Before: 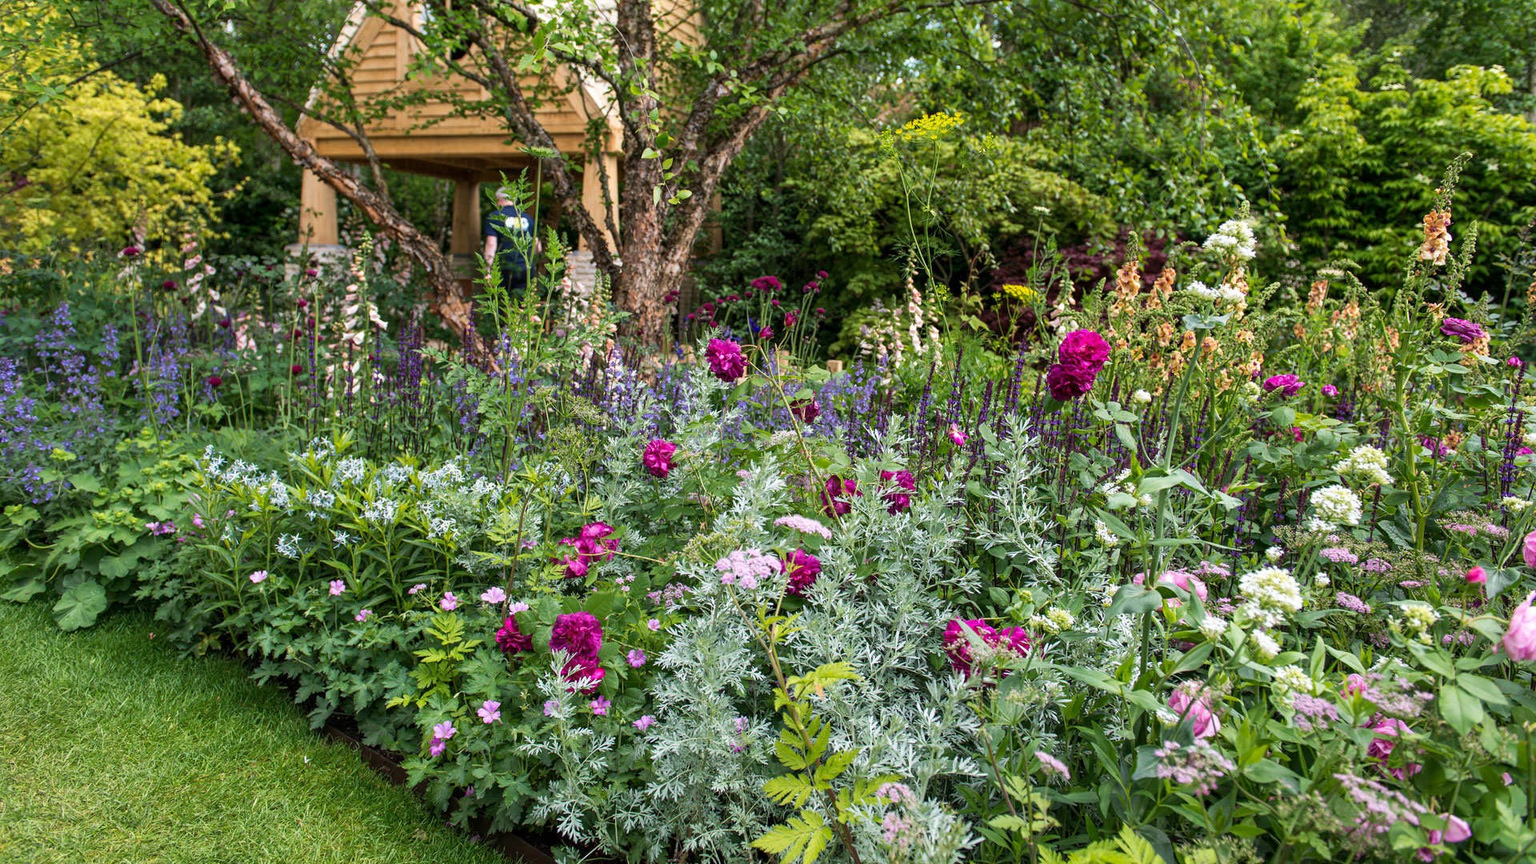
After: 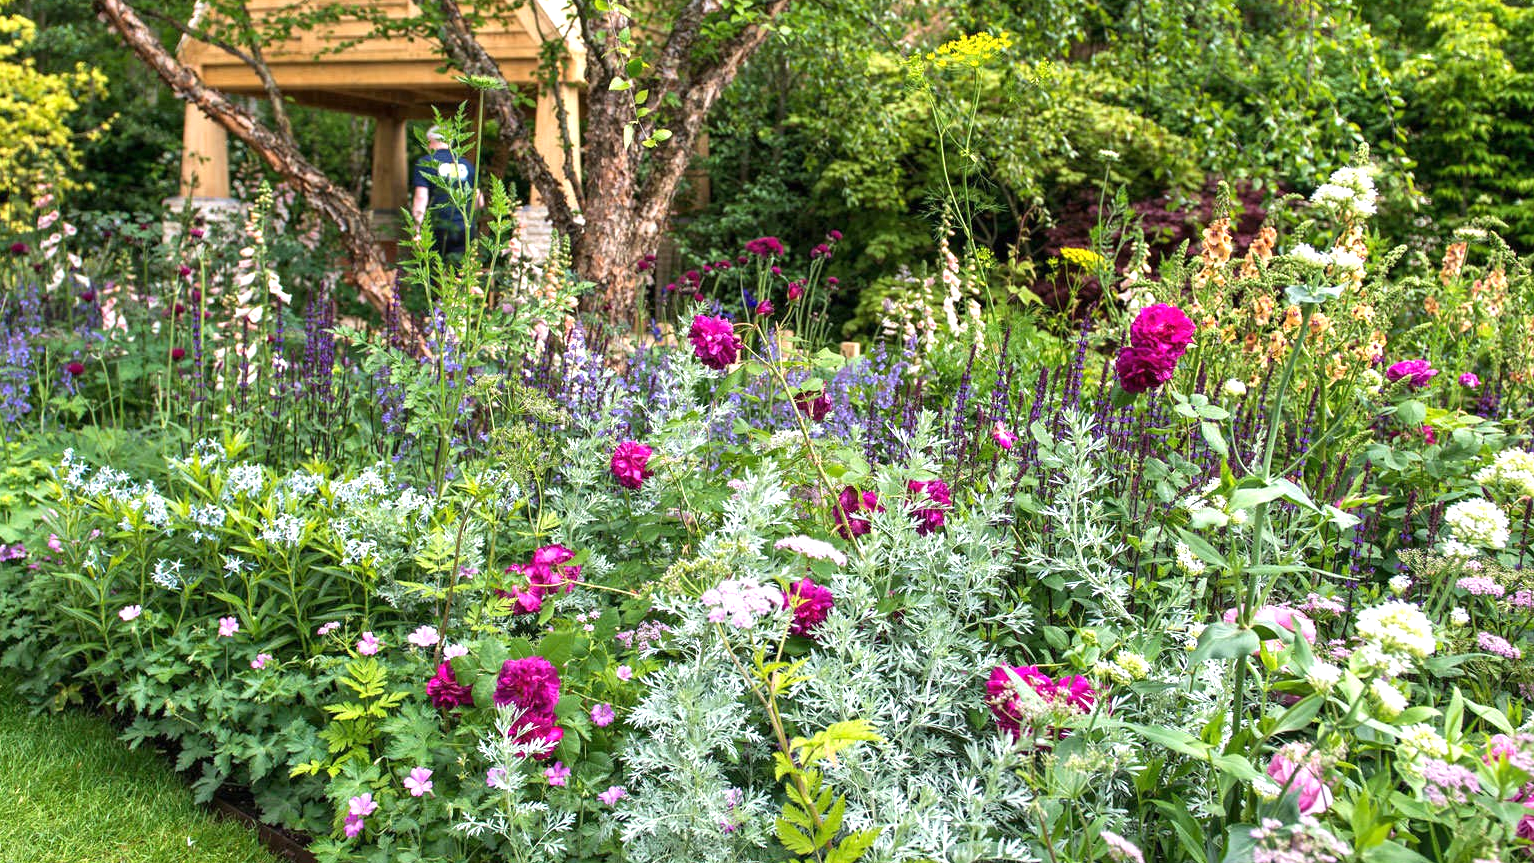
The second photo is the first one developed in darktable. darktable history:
crop and rotate: left 10.071%, top 10.071%, right 10.02%, bottom 10.02%
exposure: black level correction 0, exposure 0.7 EV, compensate exposure bias true, compensate highlight preservation false
